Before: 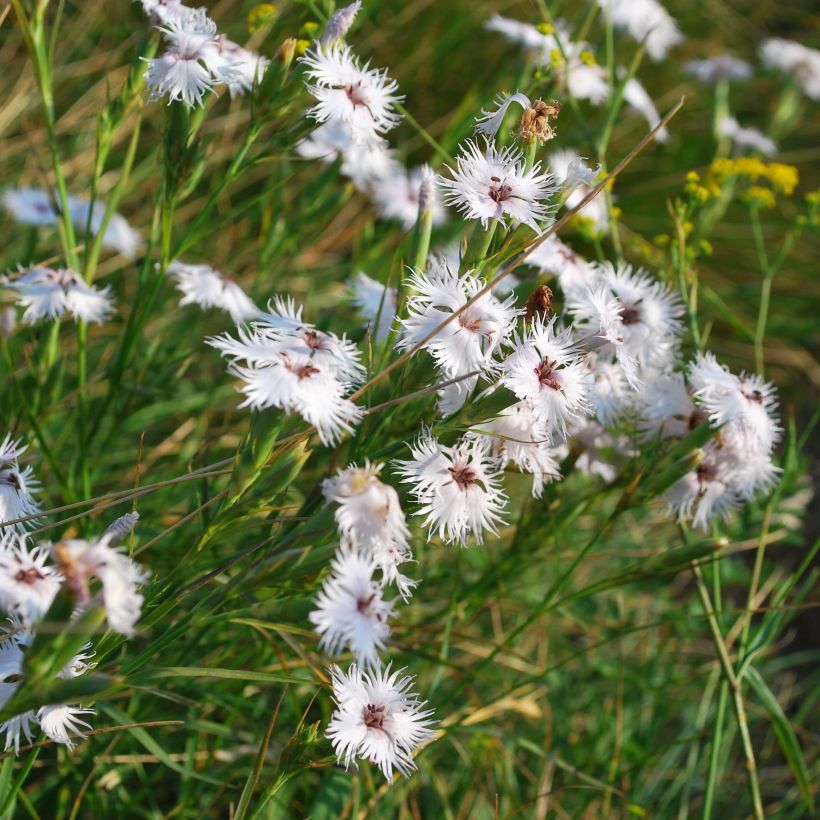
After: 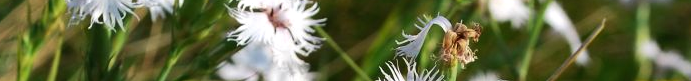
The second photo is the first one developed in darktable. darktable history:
tone equalizer: -8 EV -0.417 EV, -7 EV -0.389 EV, -6 EV -0.333 EV, -5 EV -0.222 EV, -3 EV 0.222 EV, -2 EV 0.333 EV, -1 EV 0.389 EV, +0 EV 0.417 EV, edges refinement/feathering 500, mask exposure compensation -1.57 EV, preserve details no
crop and rotate: left 9.644%, top 9.491%, right 6.021%, bottom 80.509%
exposure: black level correction 0.001, compensate highlight preservation false
graduated density: rotation -180°, offset 24.95
